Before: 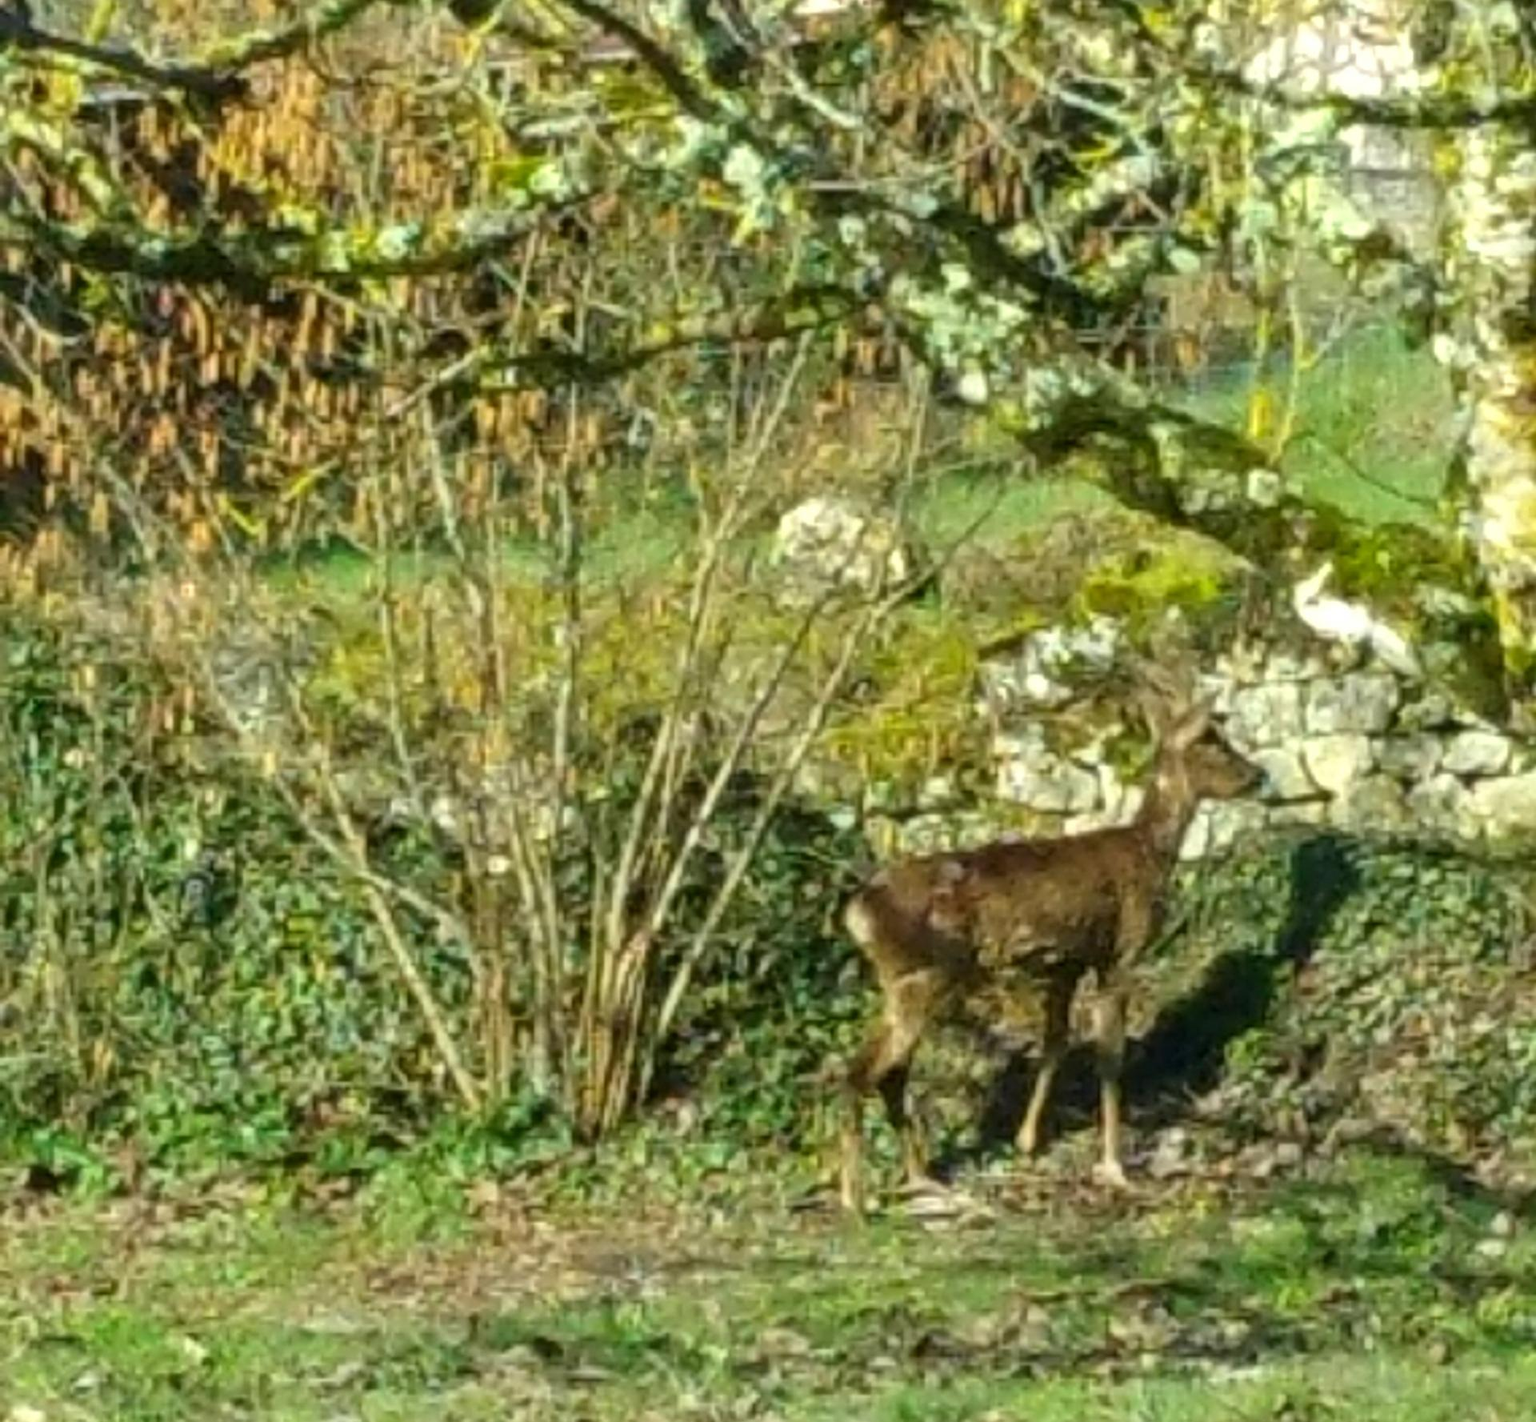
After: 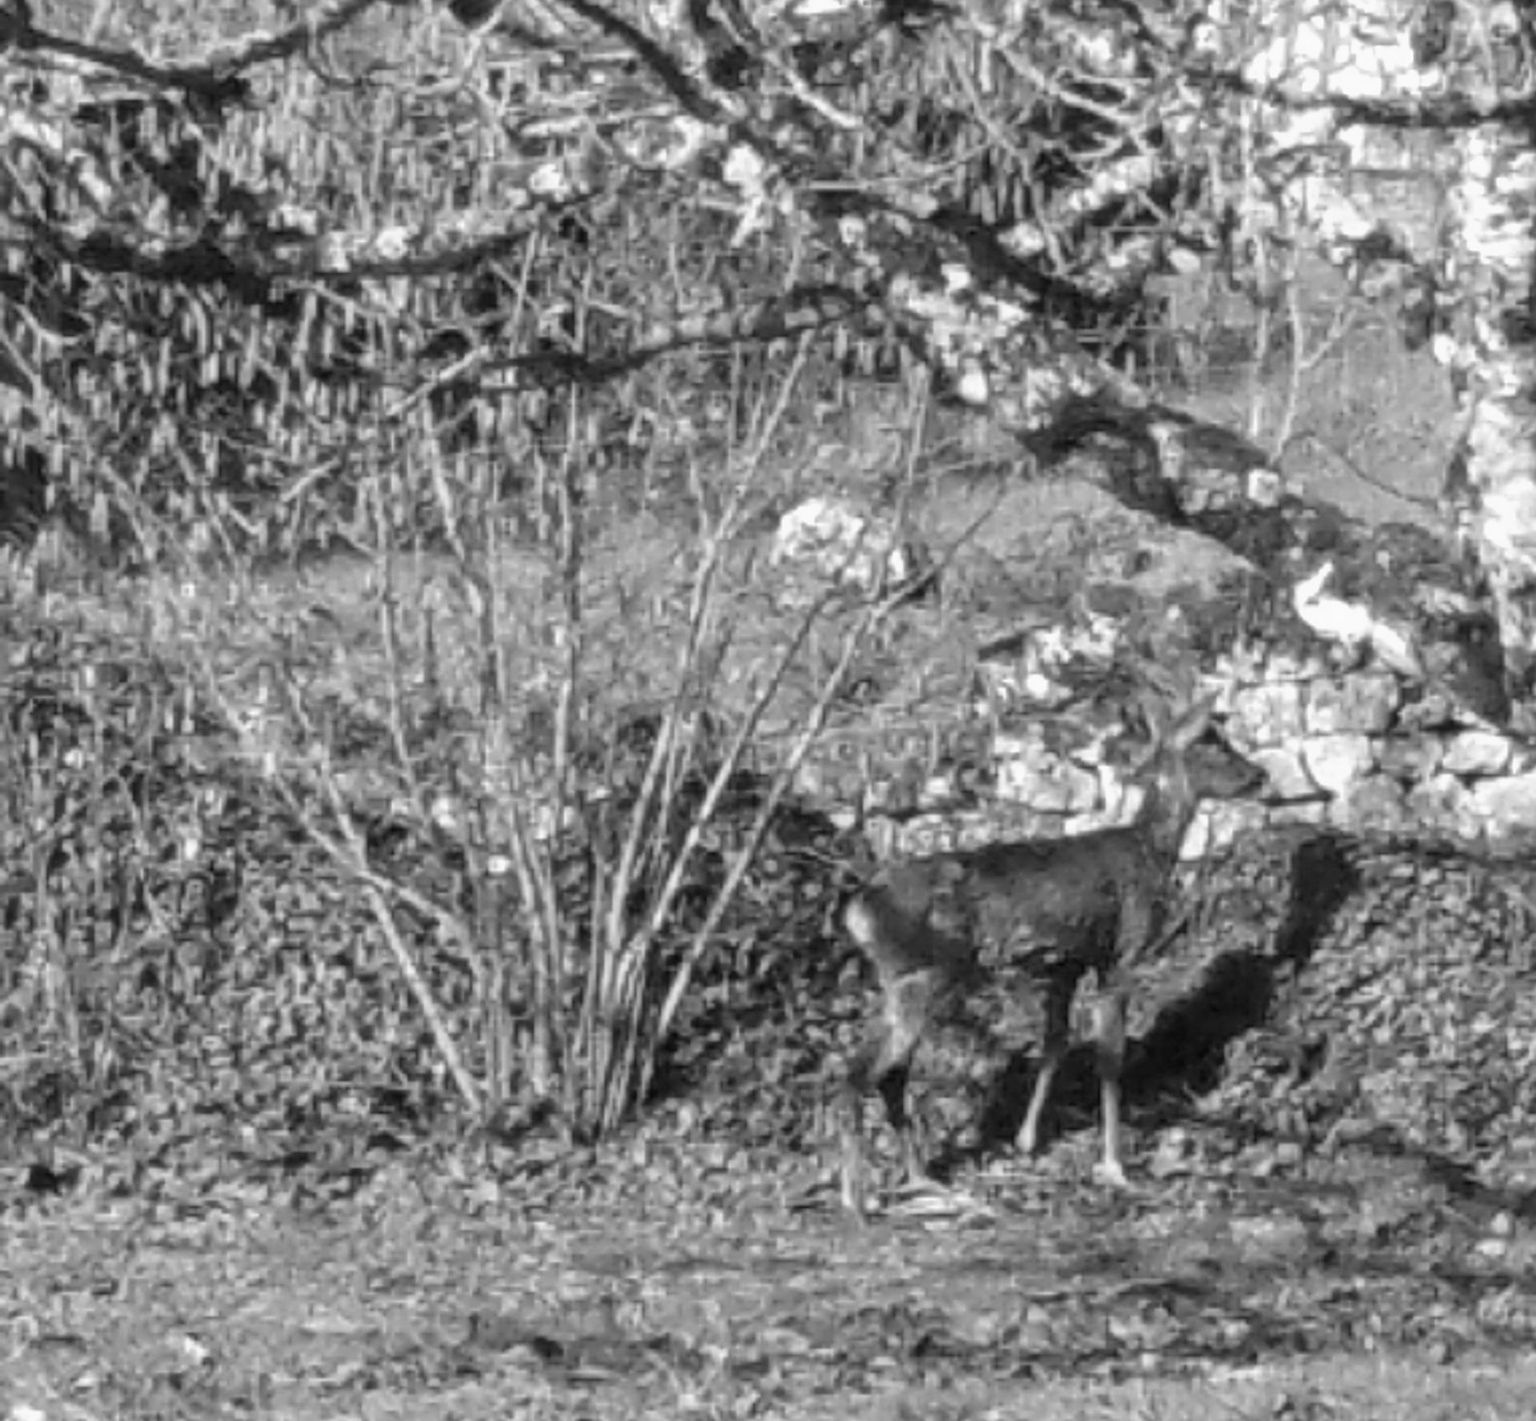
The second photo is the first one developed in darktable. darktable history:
sharpen: radius 1.458, amount 0.398, threshold 1.271
monochrome: a 32, b 64, size 2.3
